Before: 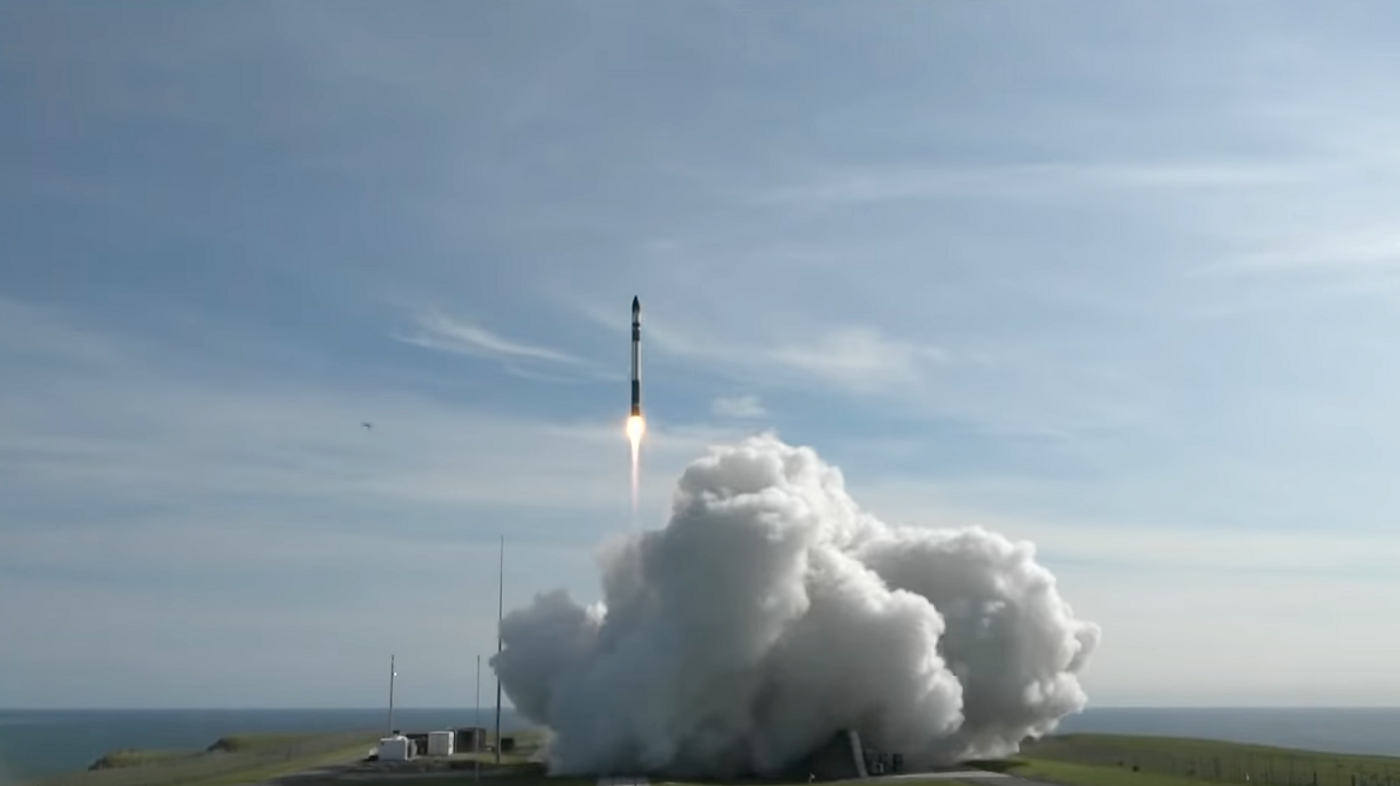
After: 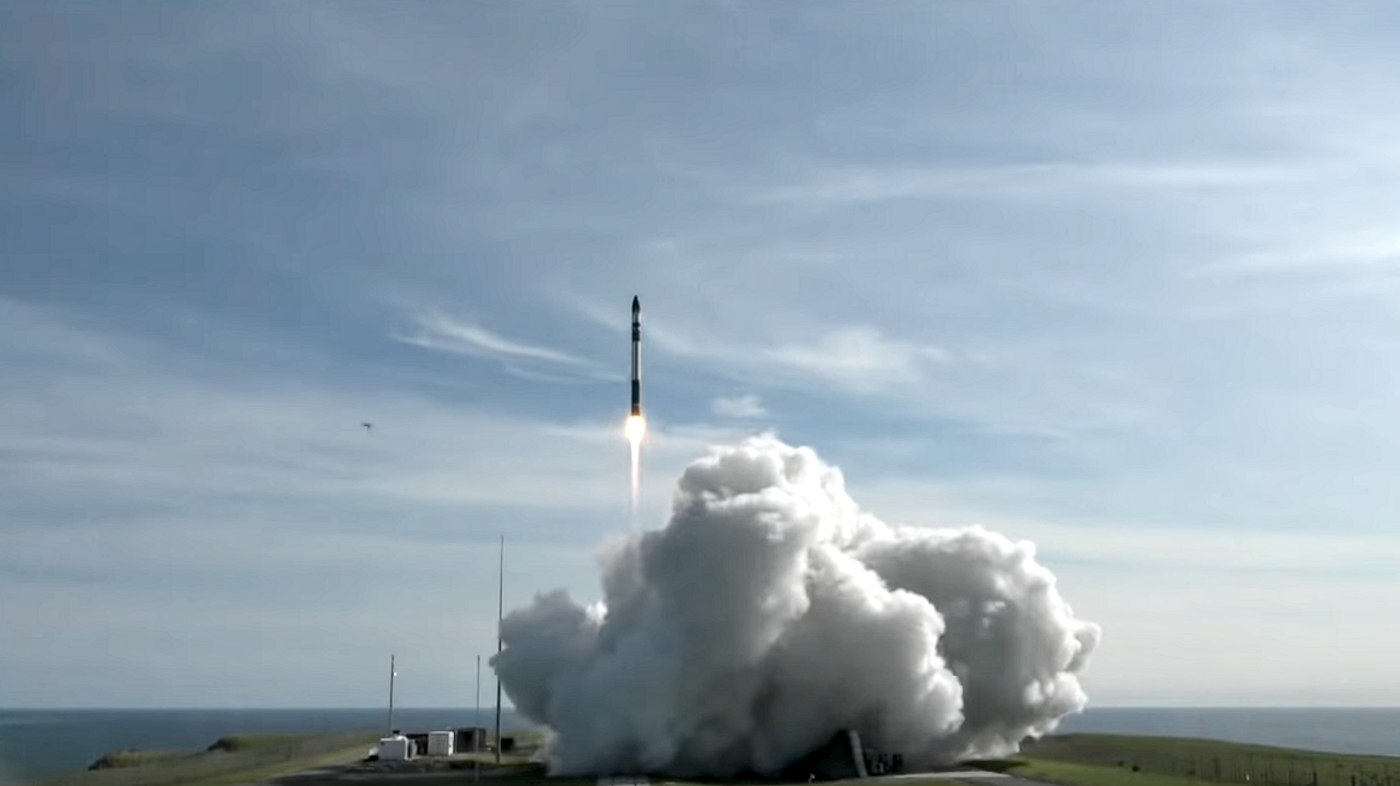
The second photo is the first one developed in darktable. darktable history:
local contrast: detail 150%
contrast brightness saturation: contrast 0.095, brightness 0.022, saturation 0.016
